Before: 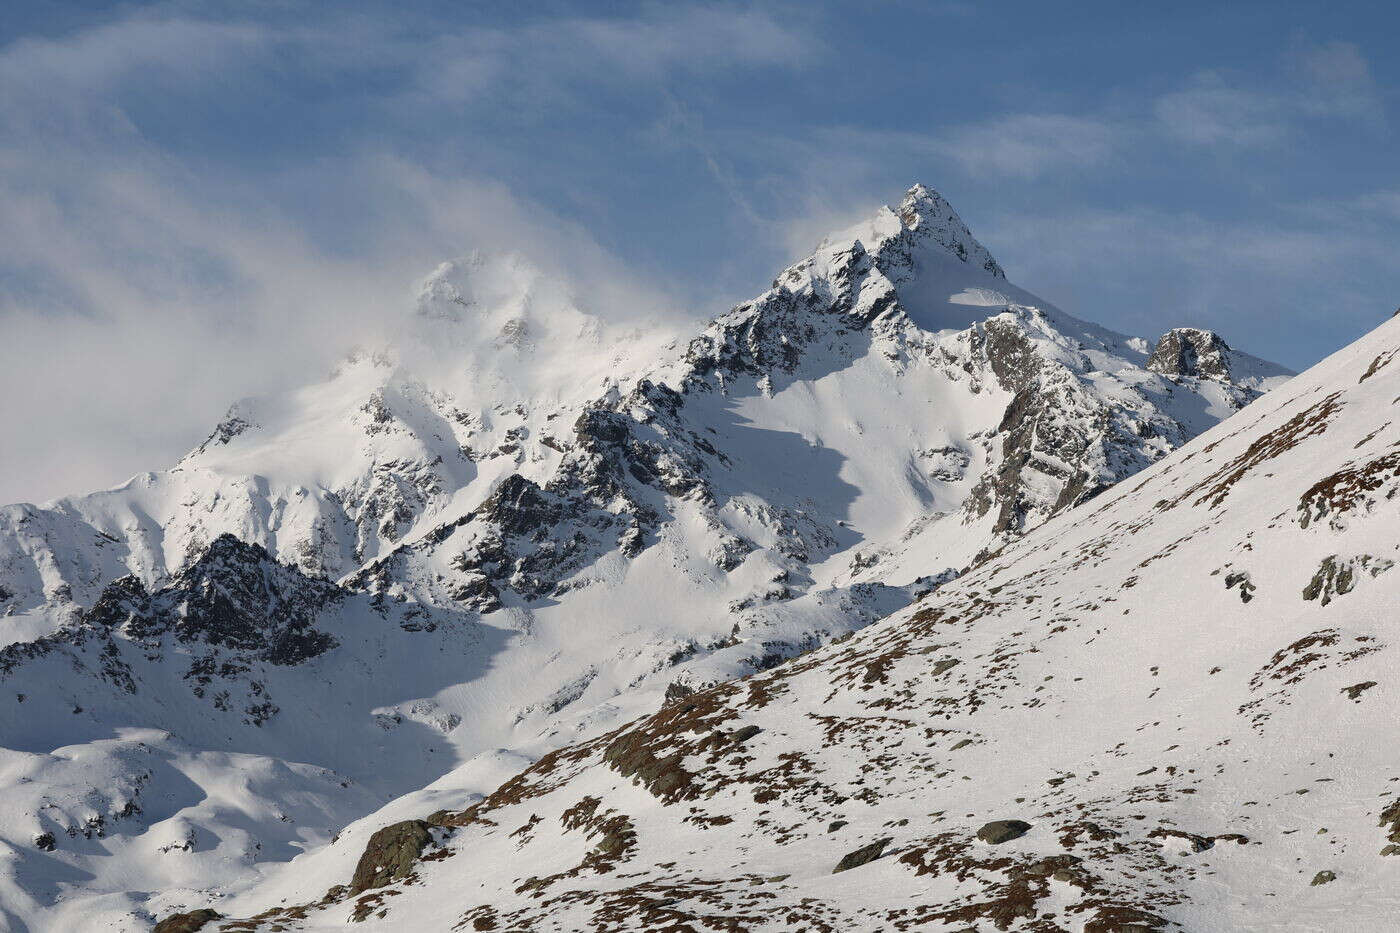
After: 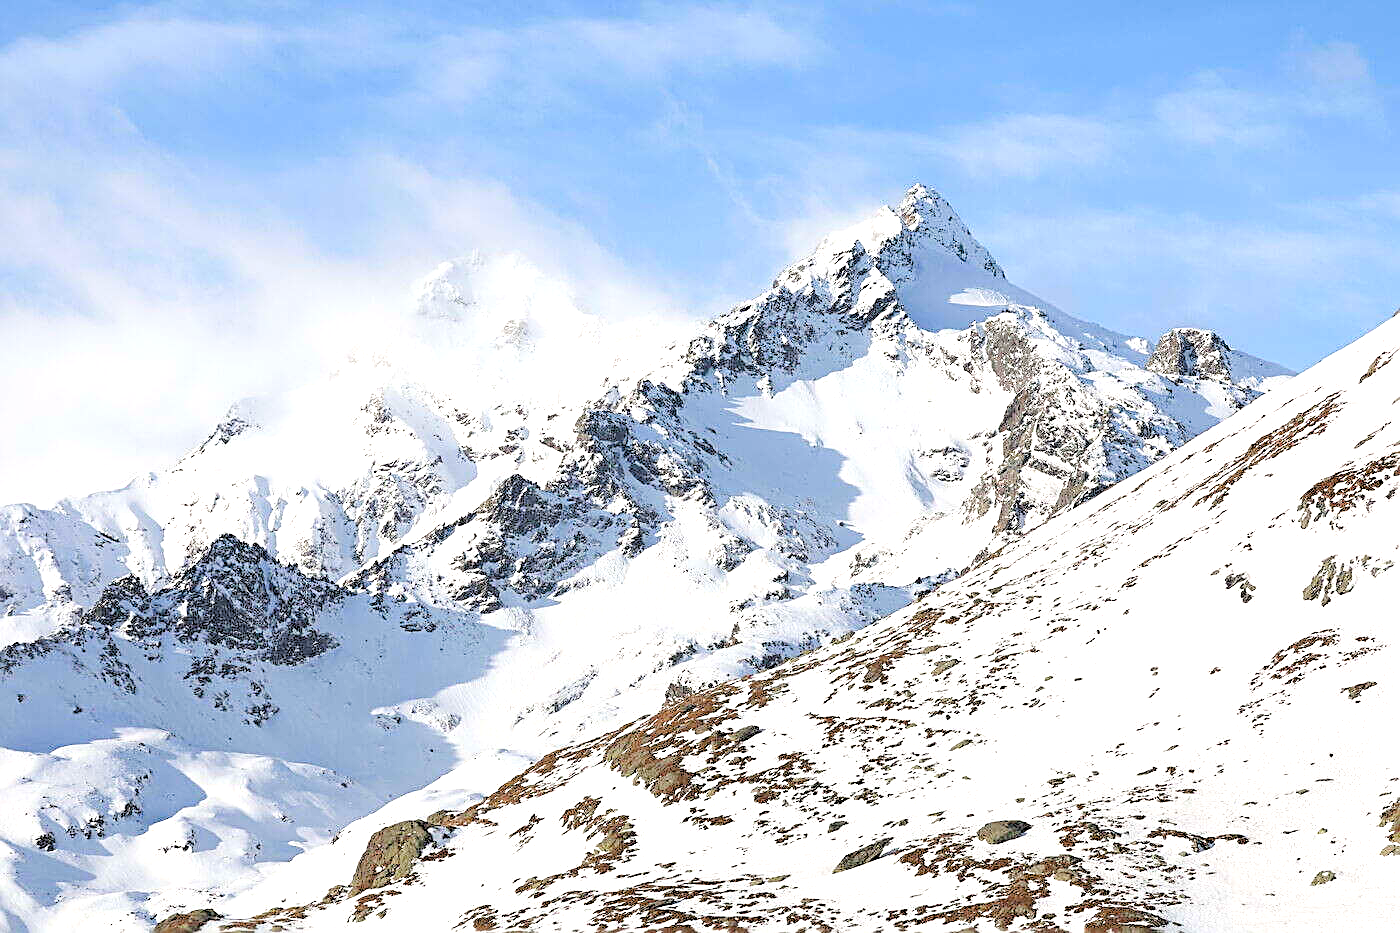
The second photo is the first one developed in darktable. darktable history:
exposure: black level correction 0, exposure 1.103 EV, compensate highlight preservation false
sharpen: amount 0.747
levels: levels [0.072, 0.414, 0.976]
